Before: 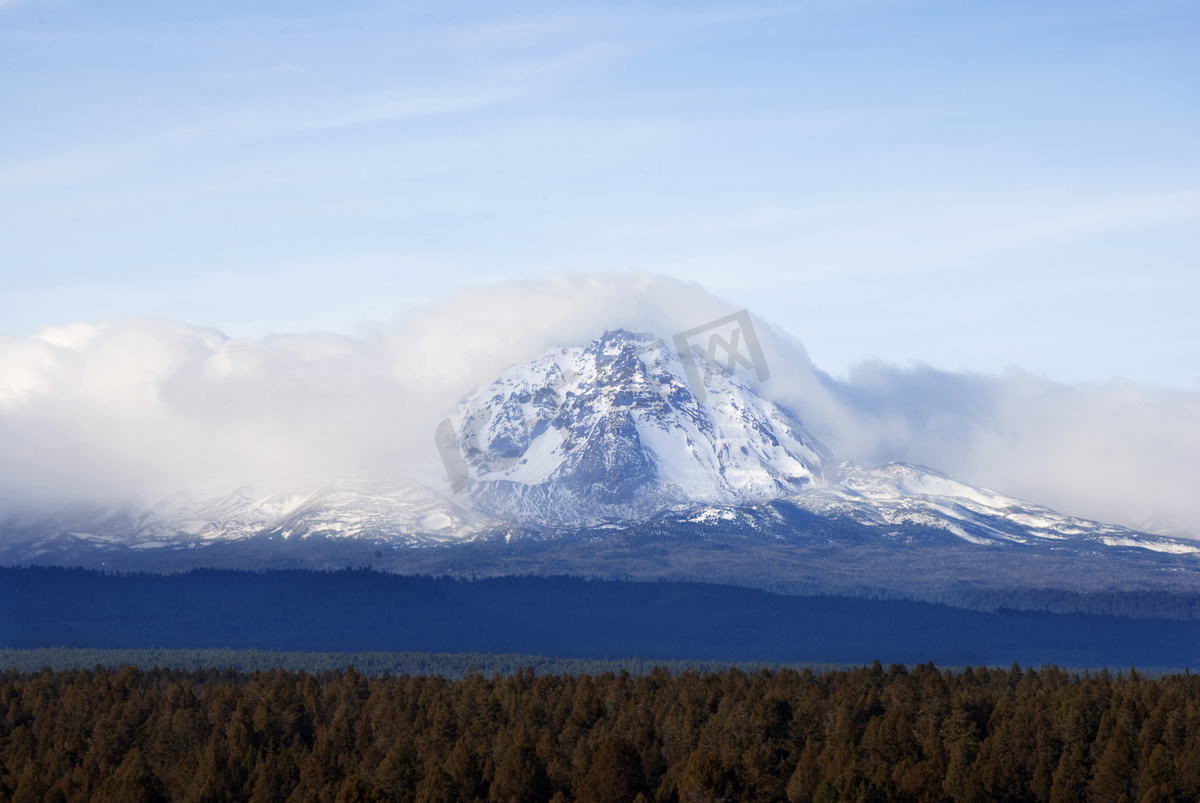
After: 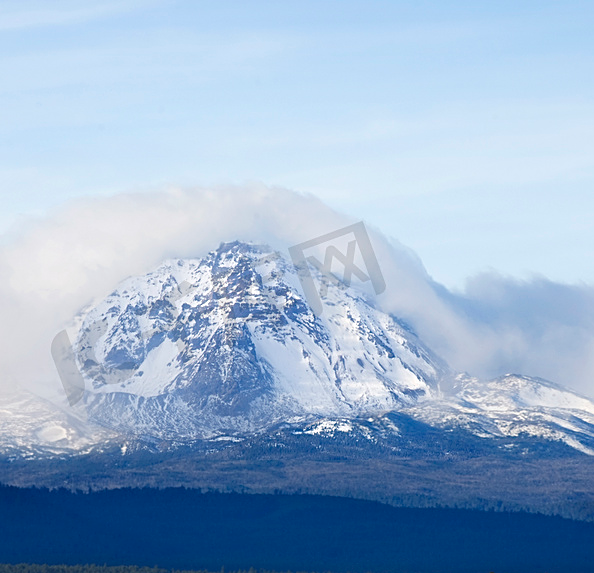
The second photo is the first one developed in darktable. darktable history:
crop: left 32.075%, top 10.976%, right 18.355%, bottom 17.596%
sharpen: on, module defaults
